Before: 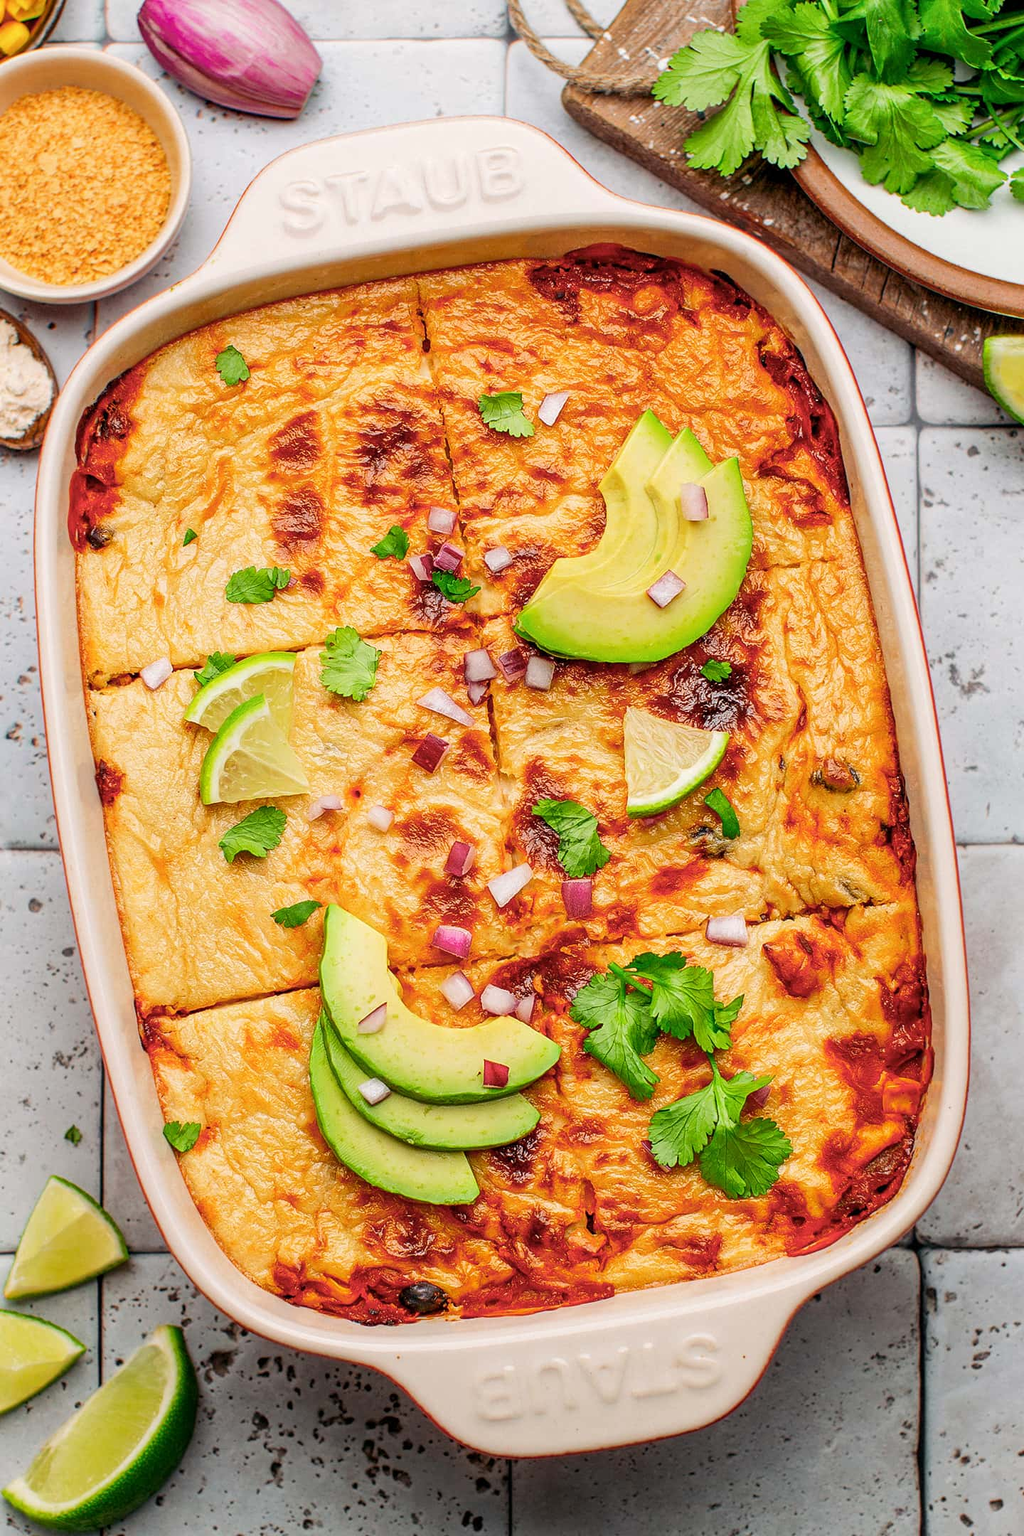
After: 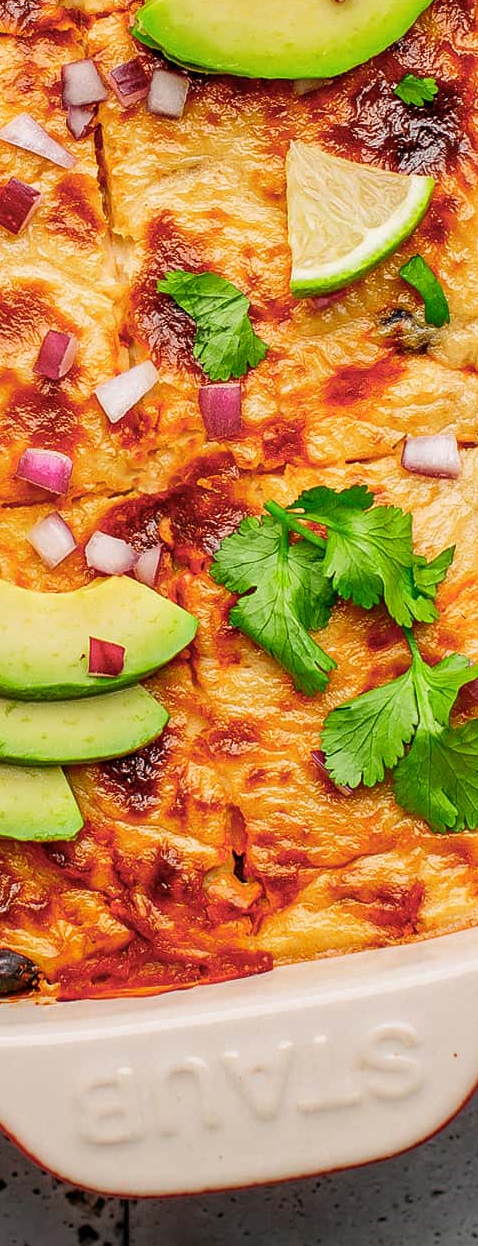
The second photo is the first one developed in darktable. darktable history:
crop: left 41.048%, top 39.517%, right 25.711%, bottom 2.783%
tone equalizer: smoothing diameter 2.02%, edges refinement/feathering 15.26, mask exposure compensation -1.57 EV, filter diffusion 5
